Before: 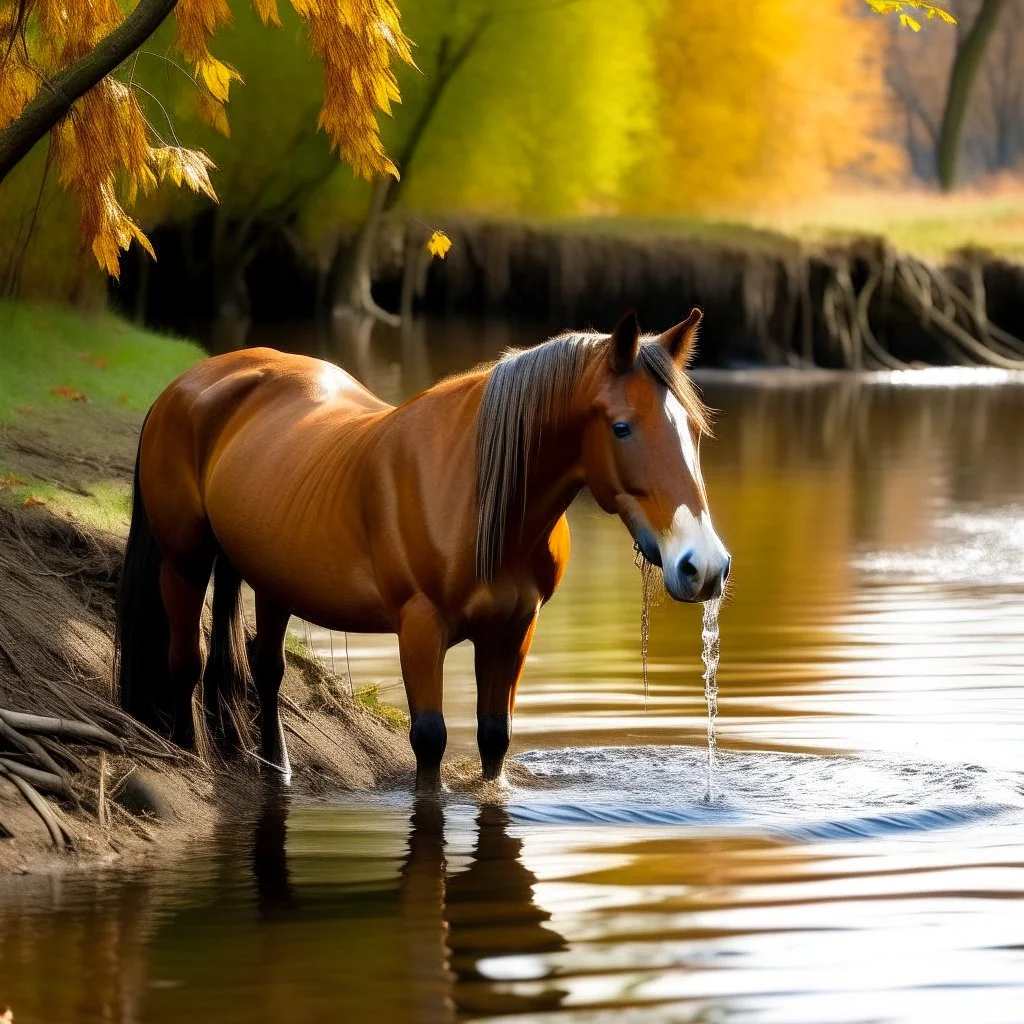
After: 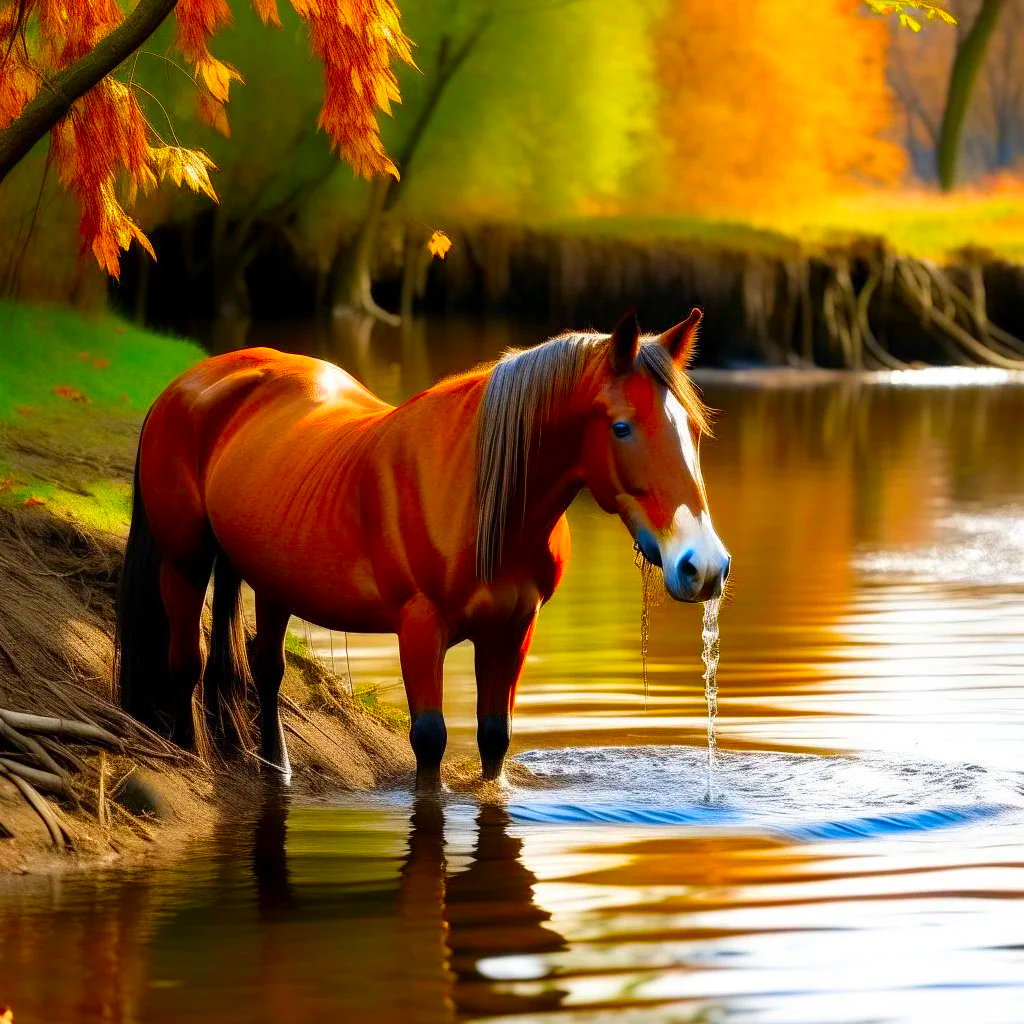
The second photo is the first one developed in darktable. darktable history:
color correction: highlights b* 0.04, saturation 2.1
